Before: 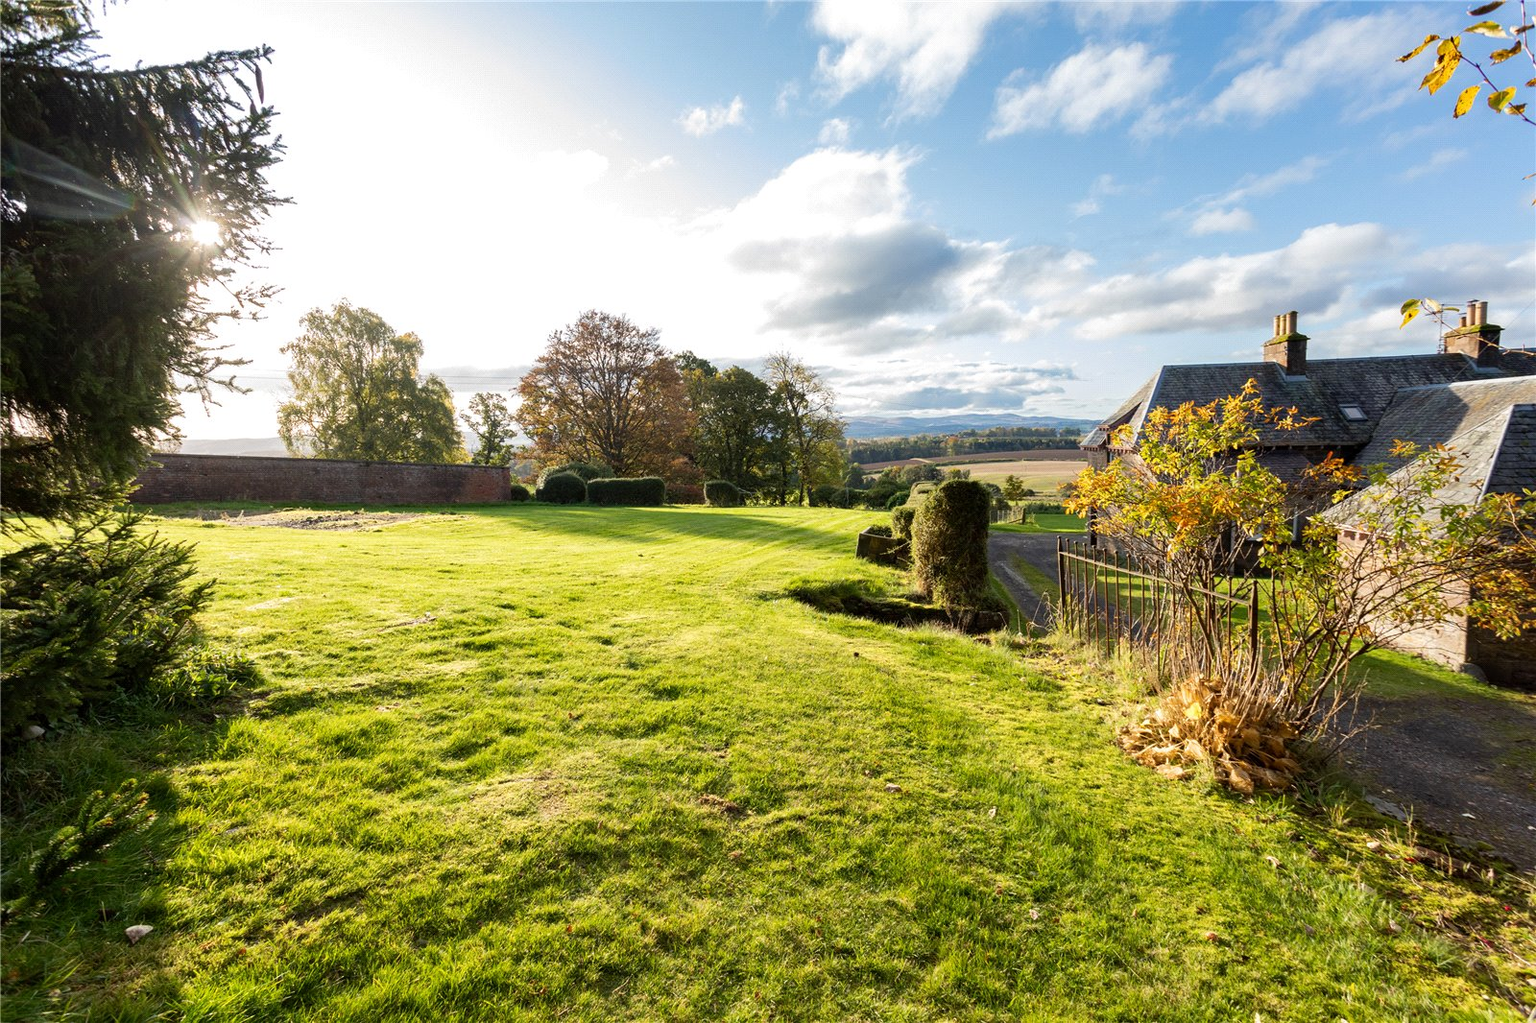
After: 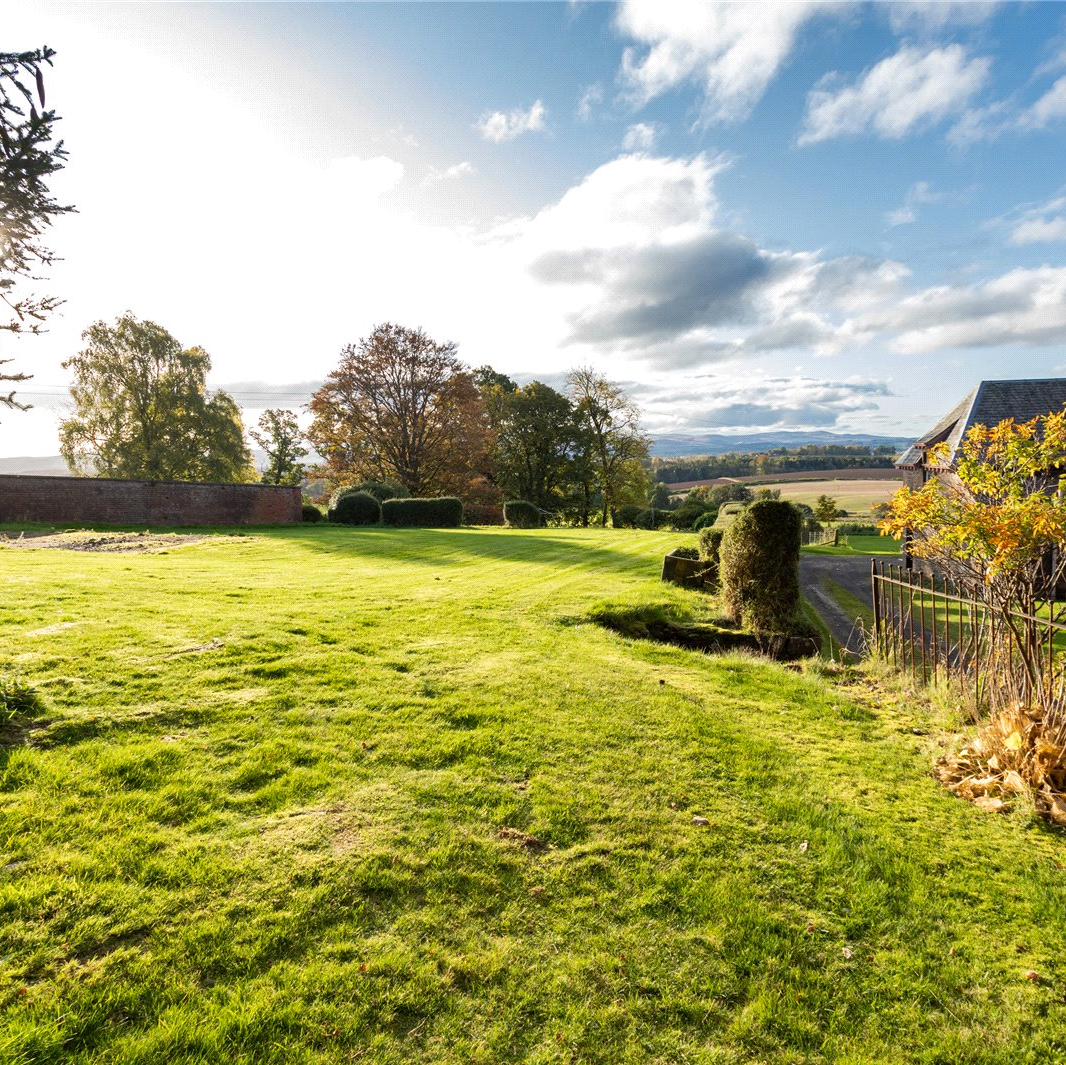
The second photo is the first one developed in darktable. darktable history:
crop and rotate: left 14.385%, right 18.948%
shadows and highlights: shadows 49, highlights -41, soften with gaussian
